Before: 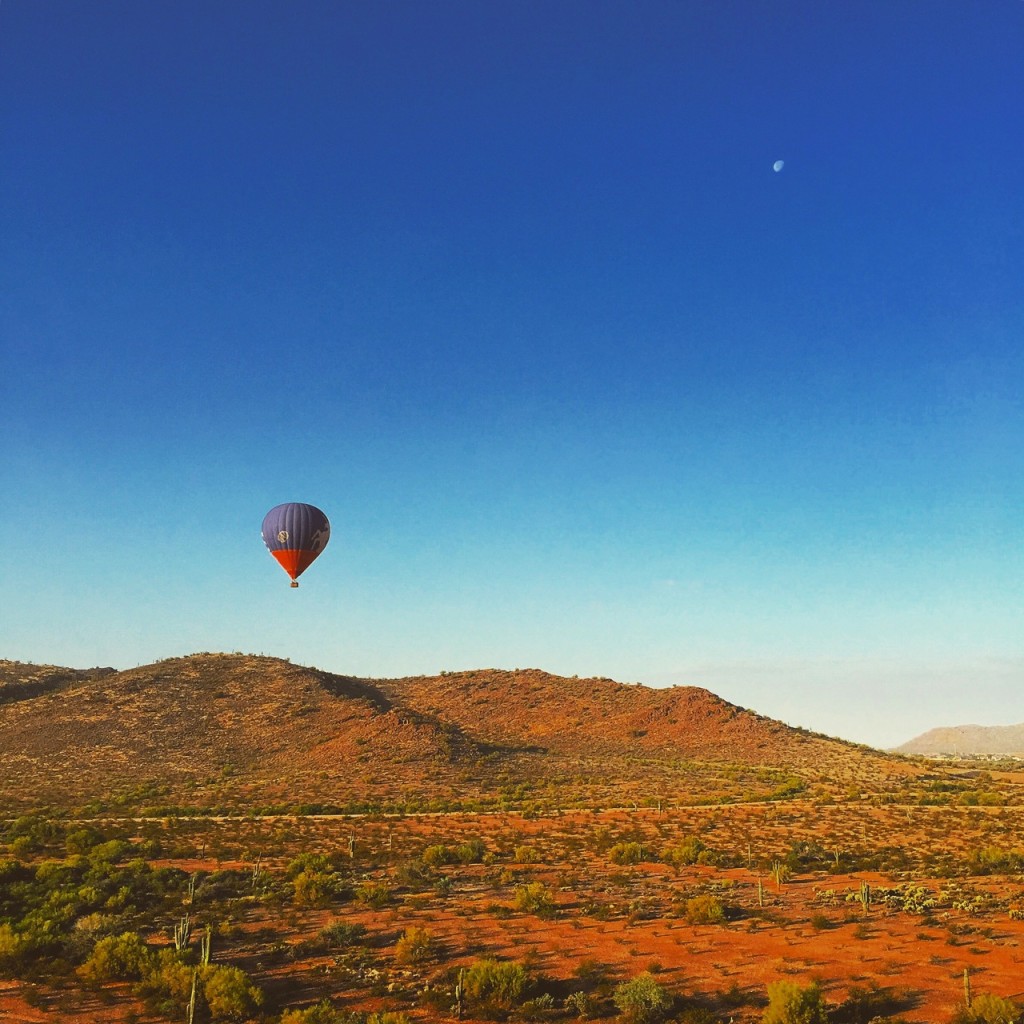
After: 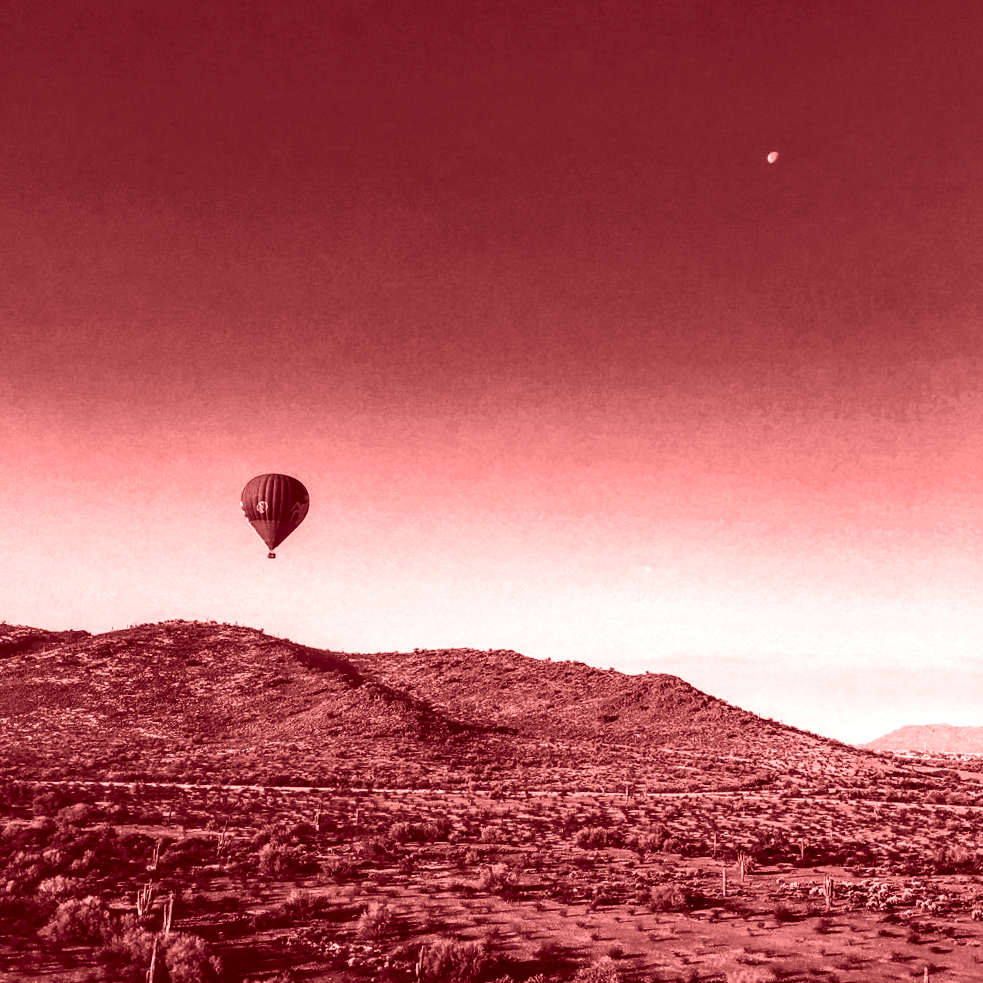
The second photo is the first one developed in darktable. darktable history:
contrast brightness saturation: contrast 0.19, brightness -0.24, saturation 0.11
crop and rotate: angle -2.38°
colorize: saturation 60%, source mix 100%
local contrast: highlights 19%, detail 186%
